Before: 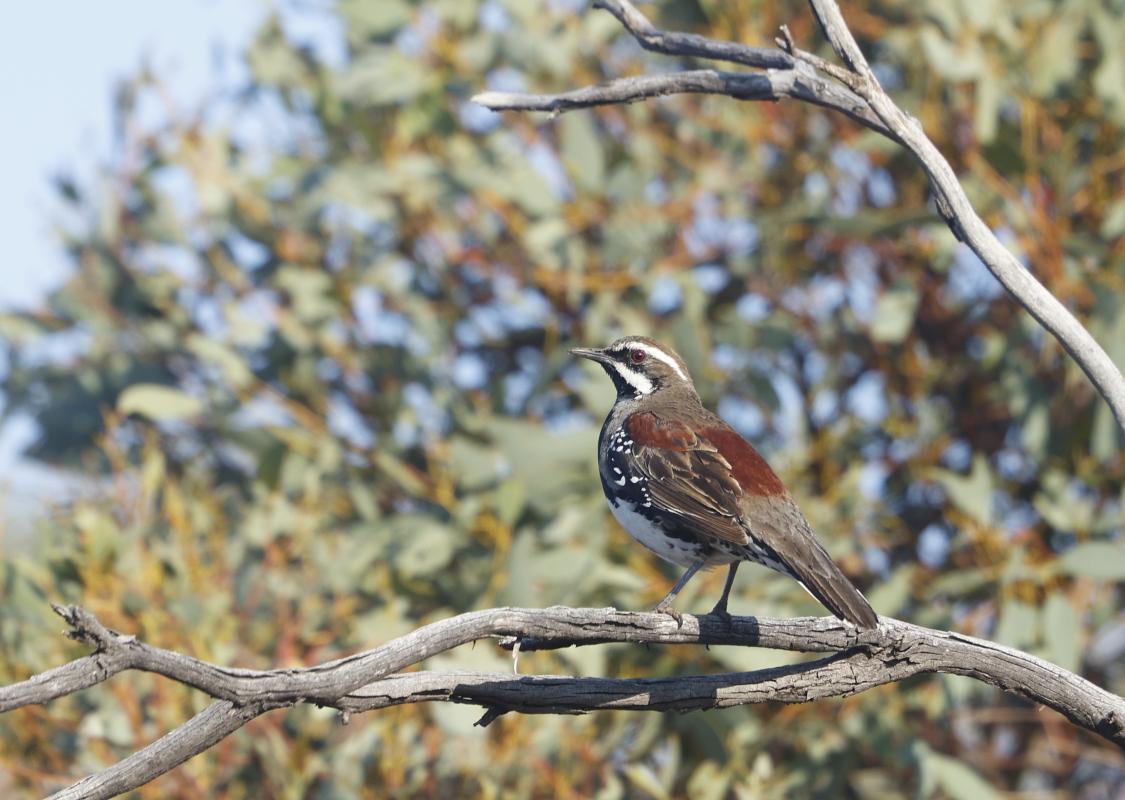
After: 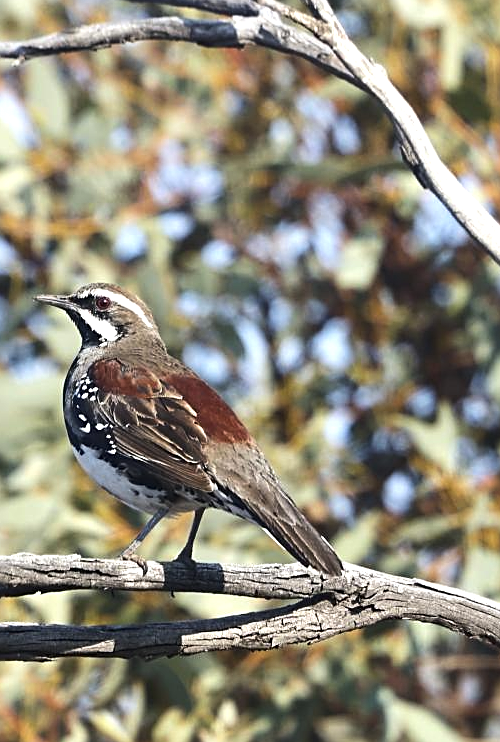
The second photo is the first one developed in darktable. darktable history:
tone equalizer: -8 EV -0.75 EV, -7 EV -0.7 EV, -6 EV -0.6 EV, -5 EV -0.4 EV, -3 EV 0.4 EV, -2 EV 0.6 EV, -1 EV 0.7 EV, +0 EV 0.75 EV, edges refinement/feathering 500, mask exposure compensation -1.57 EV, preserve details no
crop: left 47.628%, top 6.643%, right 7.874%
sharpen: on, module defaults
